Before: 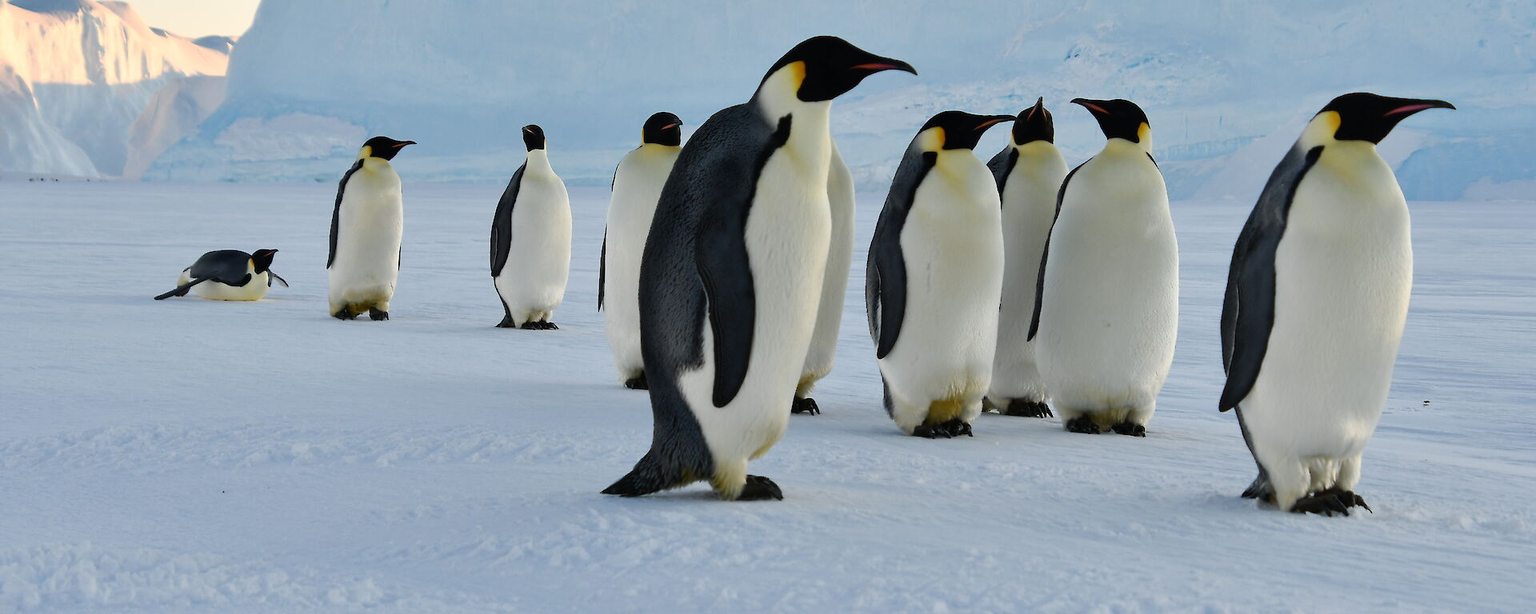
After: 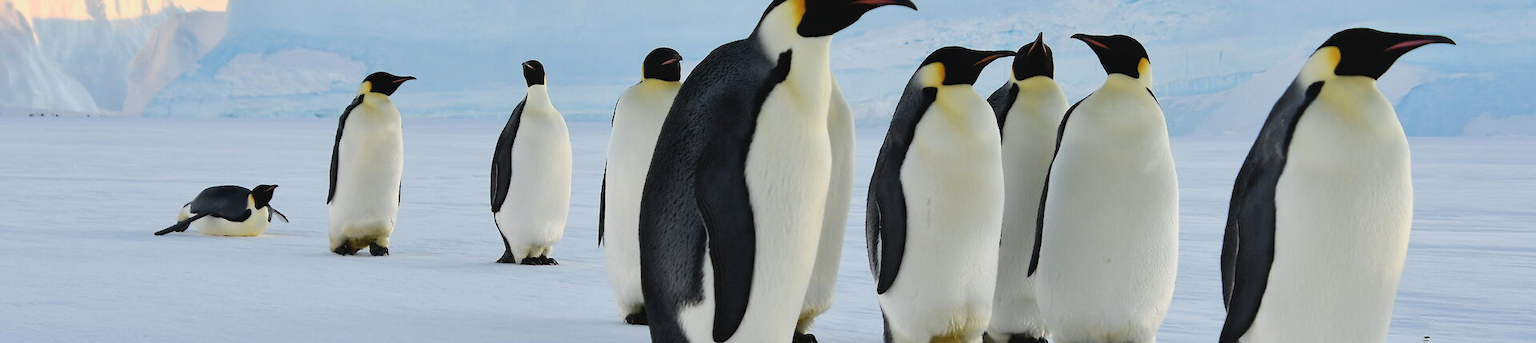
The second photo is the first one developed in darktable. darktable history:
crop and rotate: top 10.628%, bottom 33.487%
contrast brightness saturation: contrast -0.1, saturation -0.085
tone curve: curves: ch0 [(0, 0) (0.071, 0.047) (0.266, 0.26) (0.491, 0.552) (0.753, 0.818) (1, 0.983)]; ch1 [(0, 0) (0.346, 0.307) (0.408, 0.369) (0.463, 0.443) (0.482, 0.493) (0.502, 0.5) (0.517, 0.518) (0.546, 0.576) (0.588, 0.643) (0.651, 0.709) (1, 1)]; ch2 [(0, 0) (0.346, 0.34) (0.434, 0.46) (0.485, 0.494) (0.5, 0.494) (0.517, 0.503) (0.535, 0.545) (0.583, 0.634) (0.625, 0.686) (1, 1)], color space Lab, linked channels, preserve colors none
